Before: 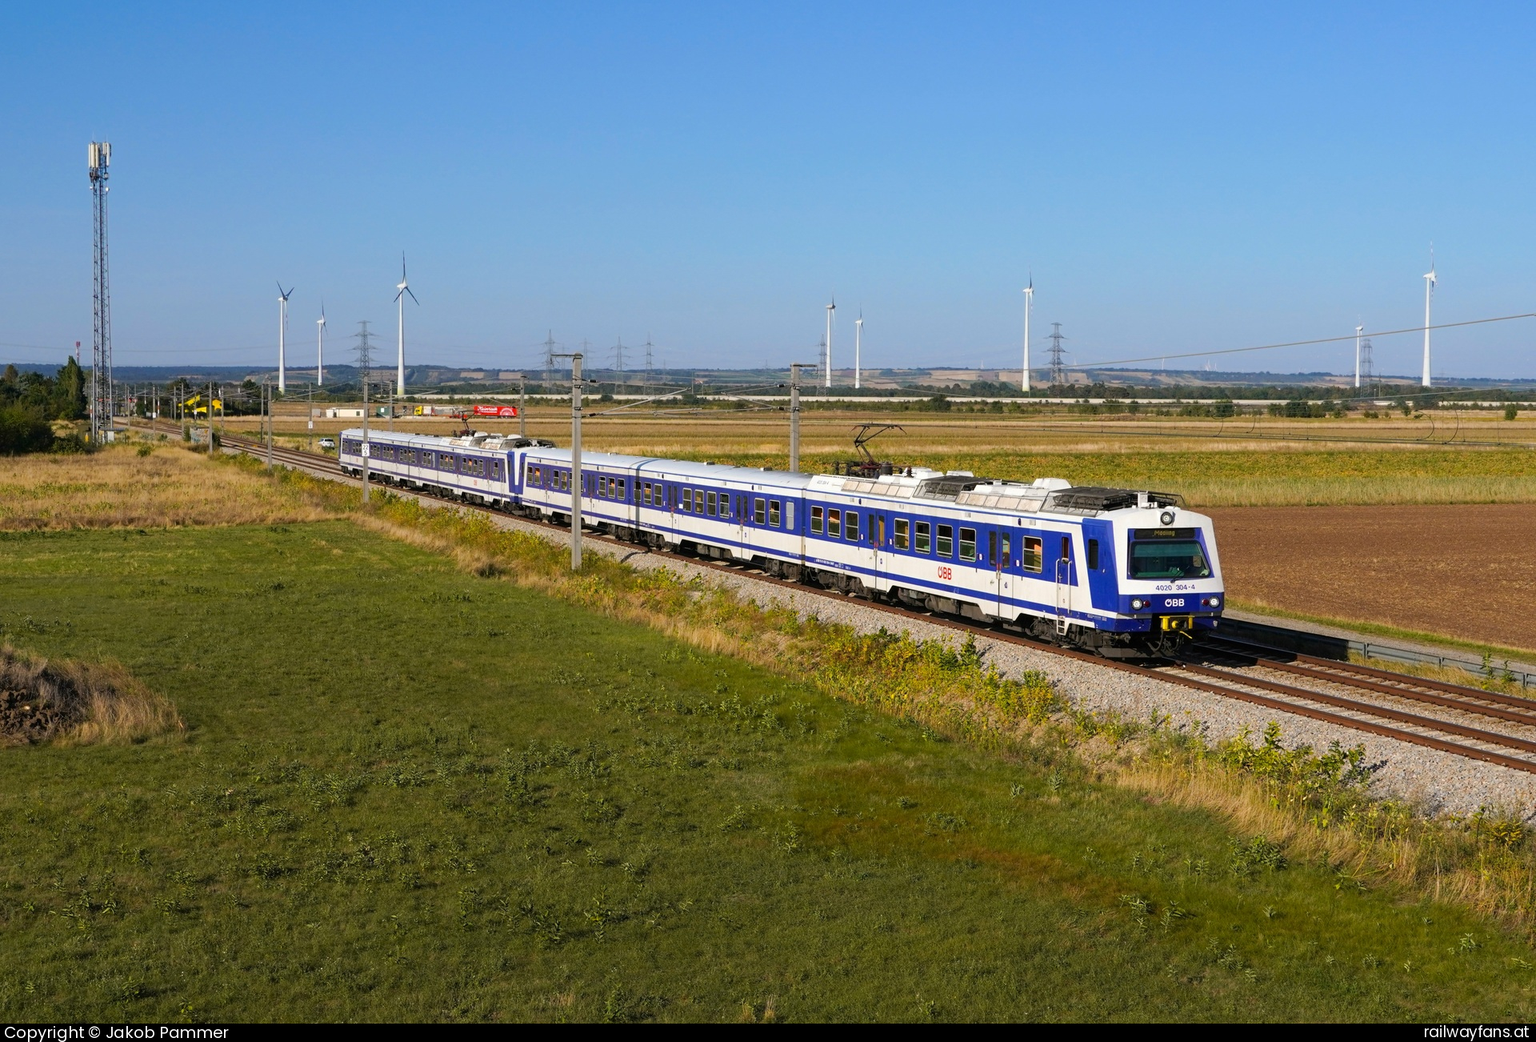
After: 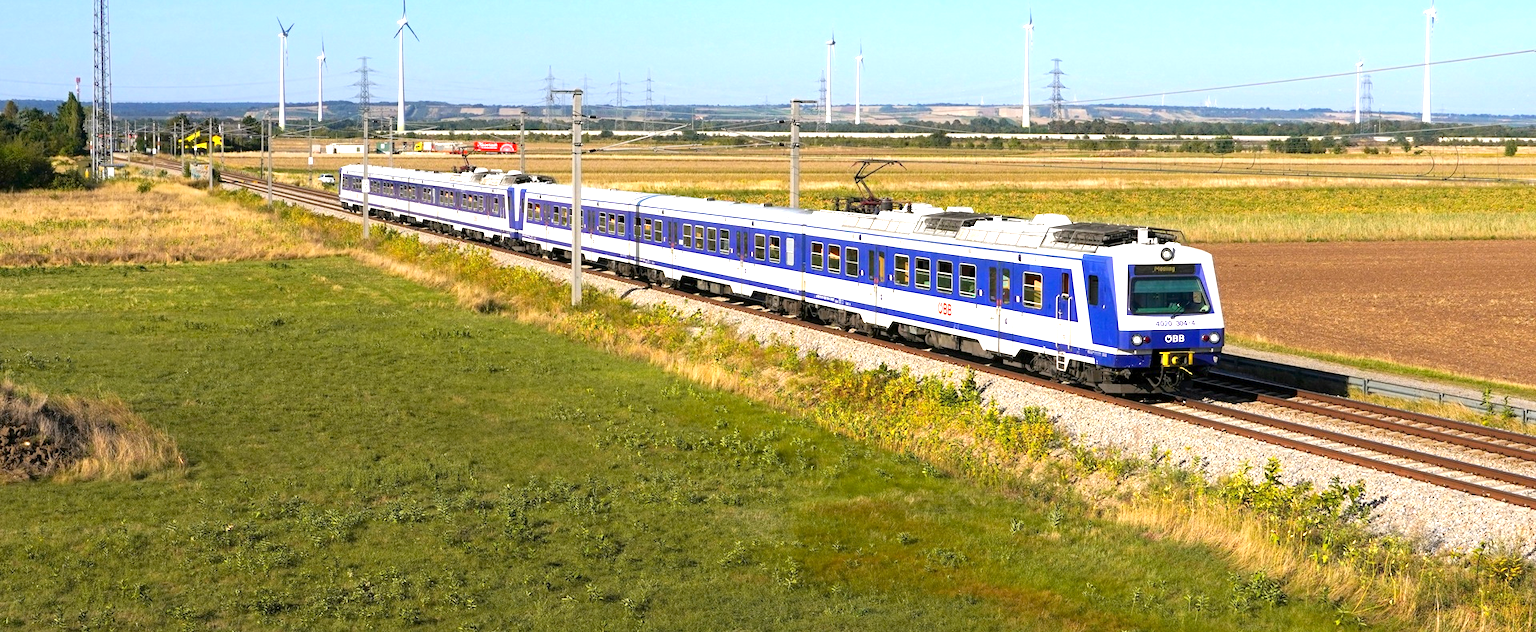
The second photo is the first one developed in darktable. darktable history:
crop and rotate: top 25.357%, bottom 13.942%
exposure: black level correction 0.001, exposure 1.116 EV, compensate highlight preservation false
